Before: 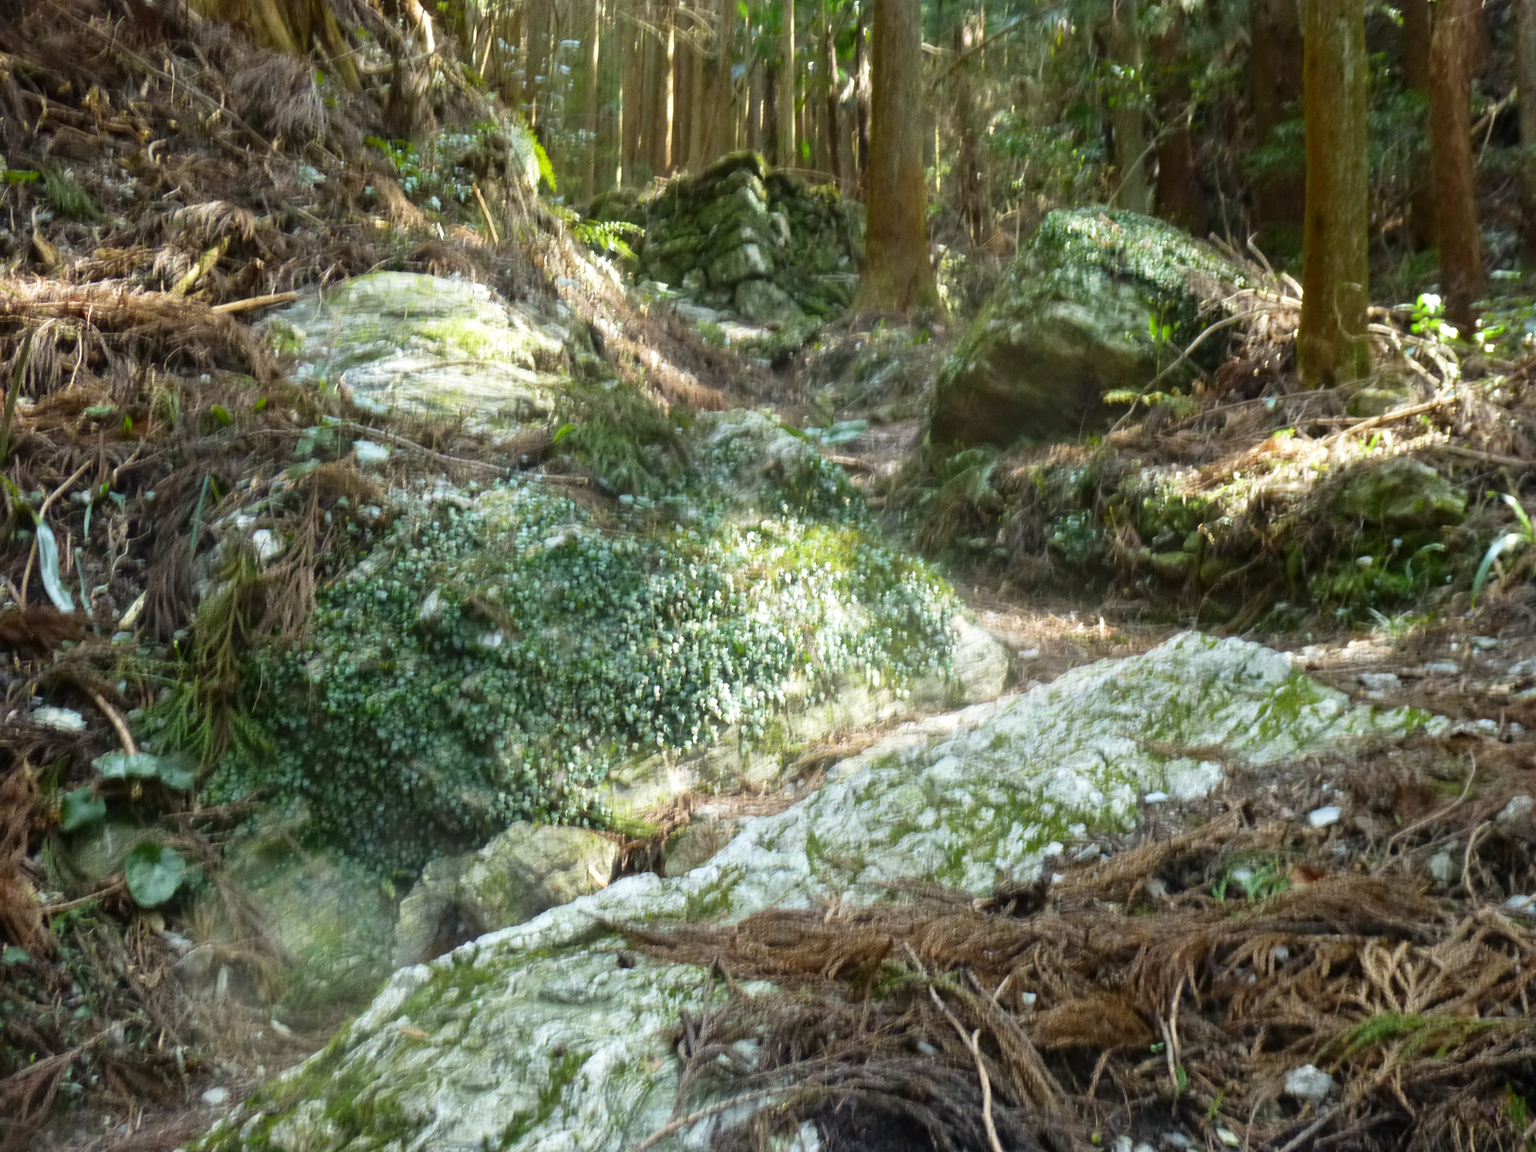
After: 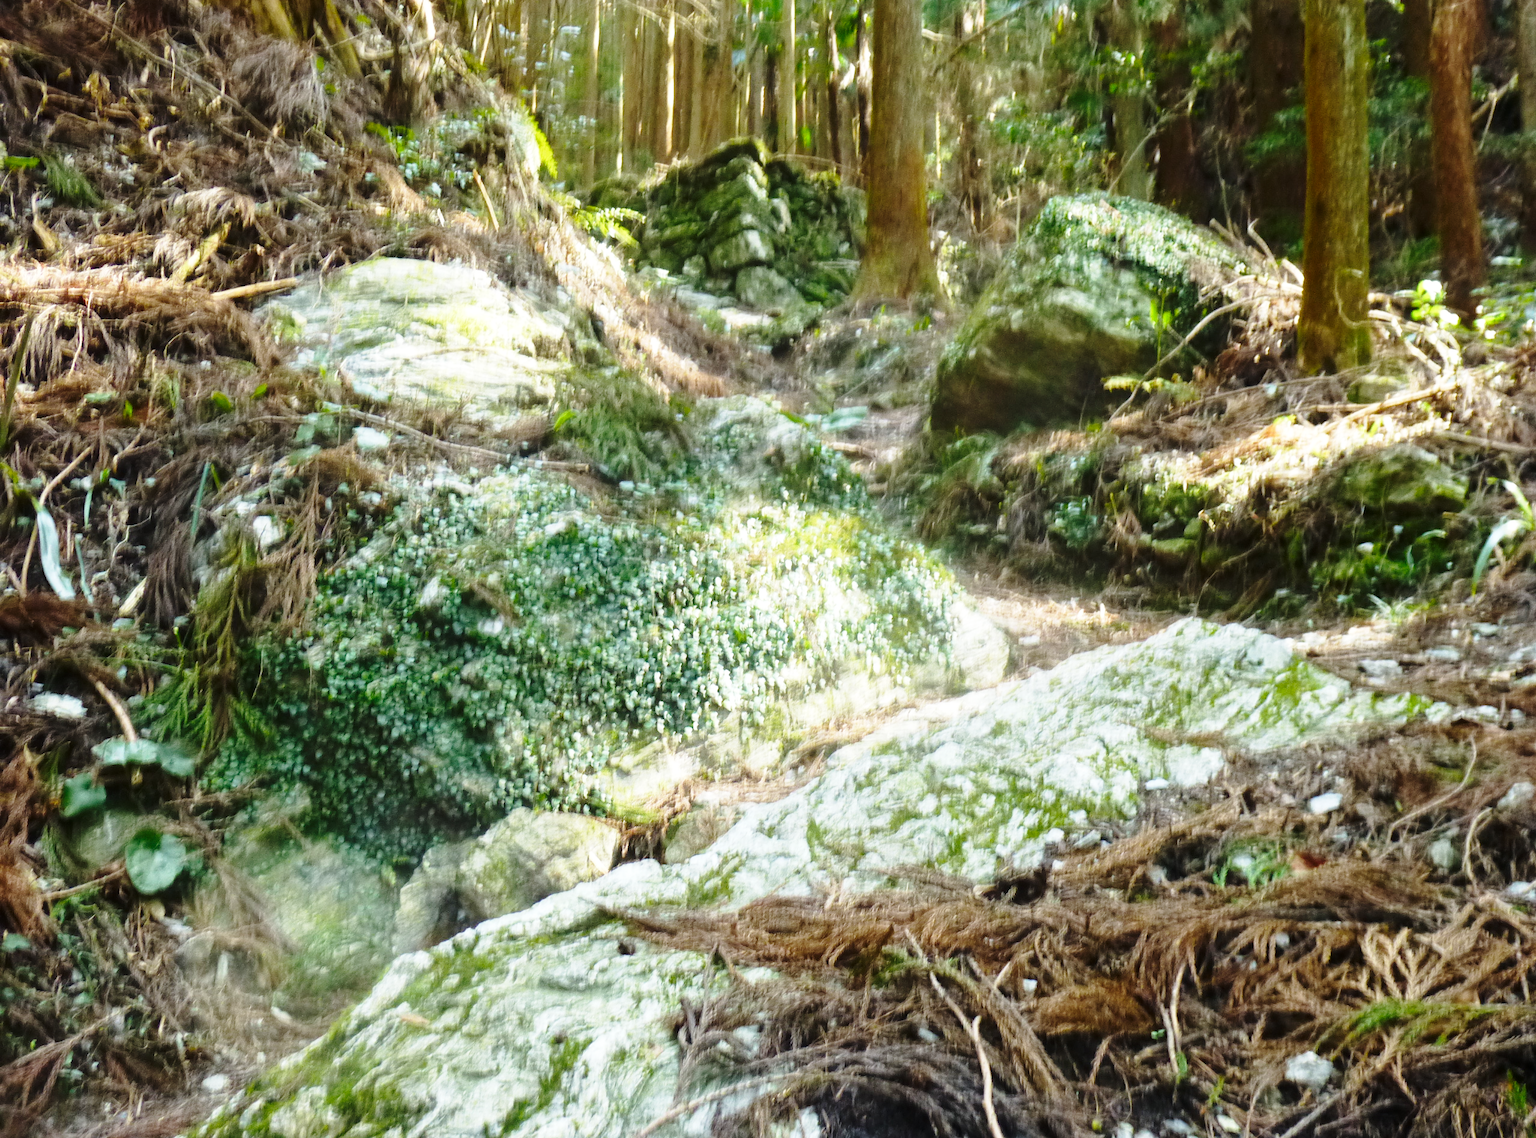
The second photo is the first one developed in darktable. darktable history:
crop: top 1.244%, right 0.035%
base curve: curves: ch0 [(0, 0) (0.028, 0.03) (0.121, 0.232) (0.46, 0.748) (0.859, 0.968) (1, 1)], preserve colors none
